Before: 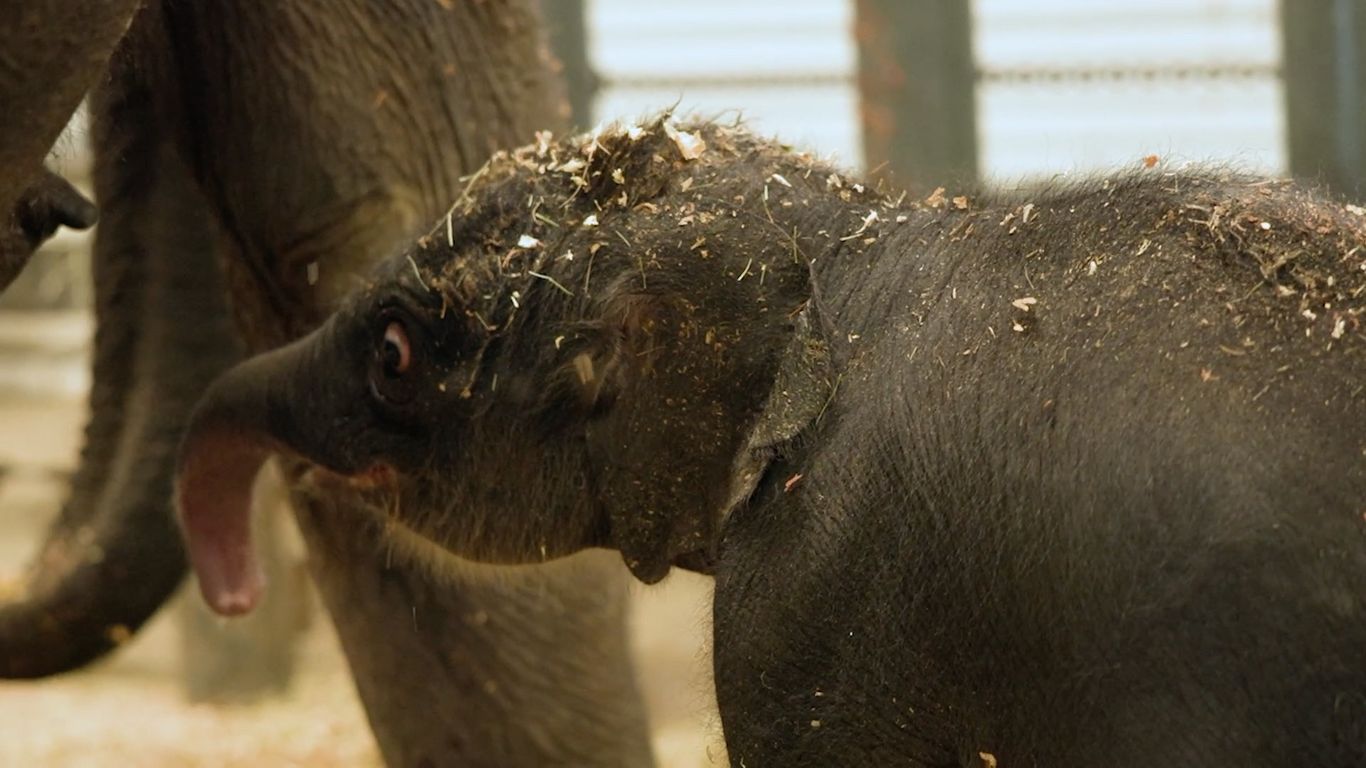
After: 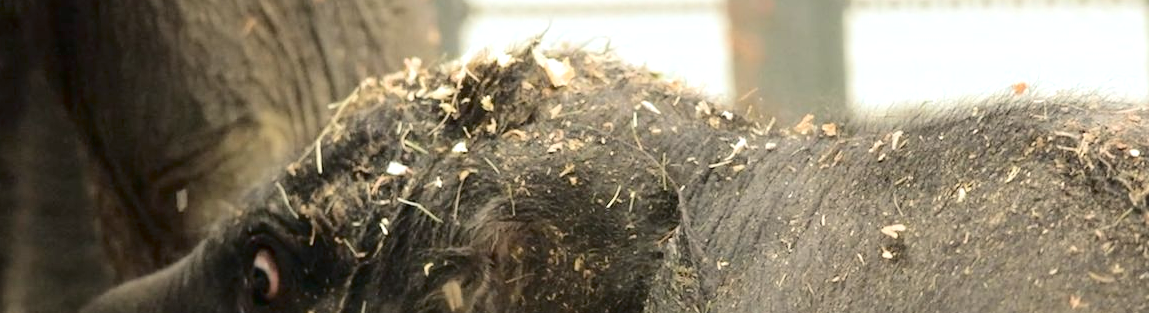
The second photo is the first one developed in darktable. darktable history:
crop and rotate: left 9.644%, top 9.536%, right 6.203%, bottom 49.609%
tone curve: curves: ch0 [(0, 0) (0.003, 0.001) (0.011, 0.006) (0.025, 0.012) (0.044, 0.018) (0.069, 0.025) (0.1, 0.045) (0.136, 0.074) (0.177, 0.124) (0.224, 0.196) (0.277, 0.289) (0.335, 0.396) (0.399, 0.495) (0.468, 0.585) (0.543, 0.663) (0.623, 0.728) (0.709, 0.808) (0.801, 0.87) (0.898, 0.932) (1, 1)], color space Lab, independent channels
color balance rgb: shadows lift › chroma 2.021%, shadows lift › hue 247.28°, perceptual saturation grading › global saturation 0.086%, perceptual brilliance grading › global brilliance -5.677%, perceptual brilliance grading › highlights 24.935%, perceptual brilliance grading › mid-tones 7.151%, perceptual brilliance grading › shadows -4.553%, contrast -9.807%
